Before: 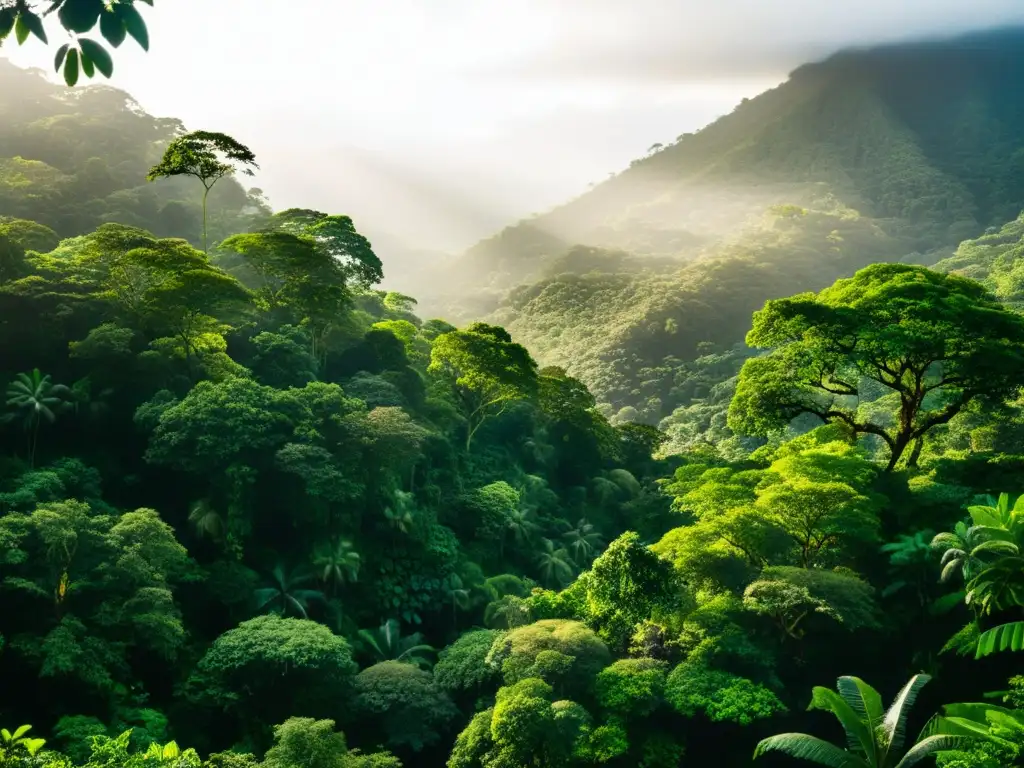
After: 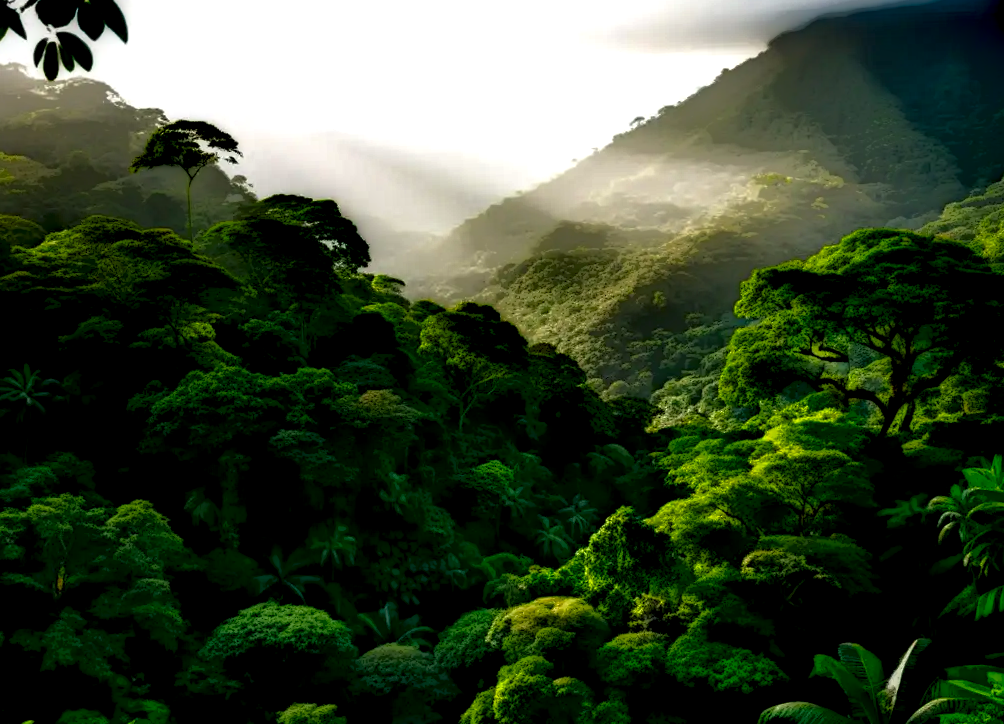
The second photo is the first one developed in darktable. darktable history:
exposure: exposure 0.64 EV, compensate highlight preservation false
local contrast: highlights 0%, shadows 198%, detail 164%, midtone range 0.001
rotate and perspective: rotation -2°, crop left 0.022, crop right 0.978, crop top 0.049, crop bottom 0.951
